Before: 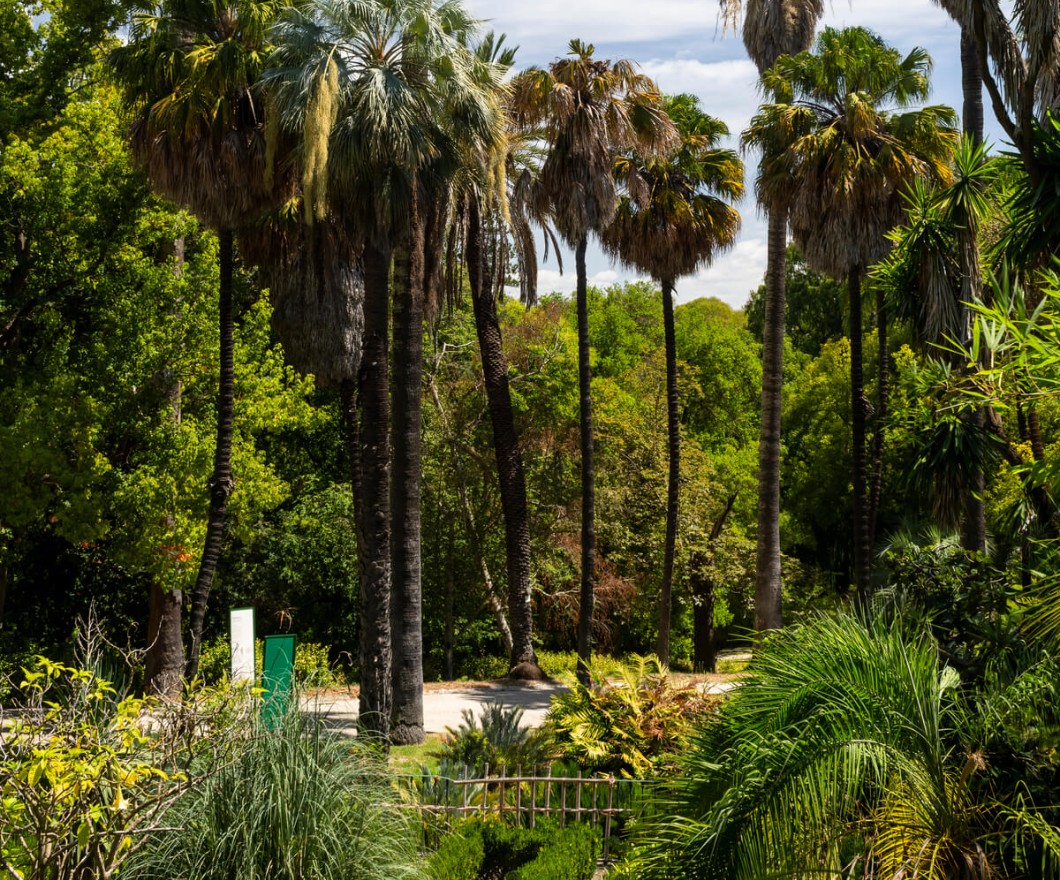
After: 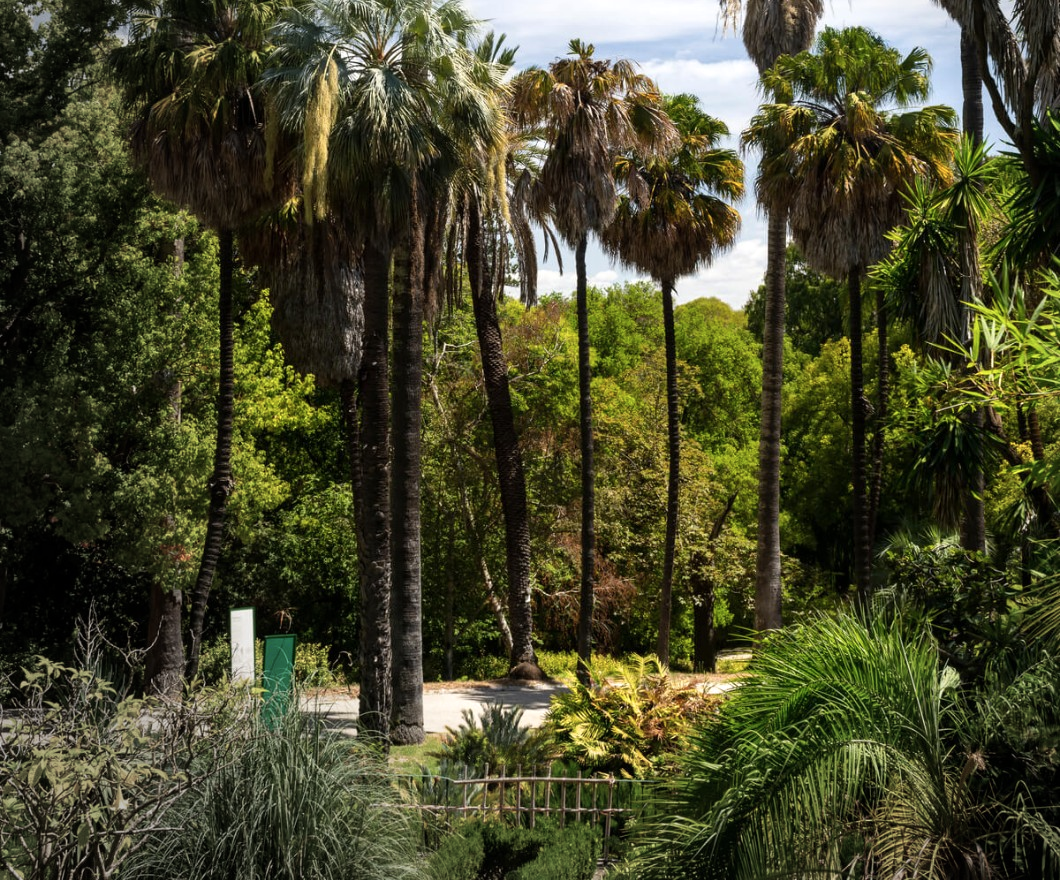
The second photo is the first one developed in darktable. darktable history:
vignetting: fall-off start 71.8%, center (0.218, -0.236)
shadows and highlights: shadows -13.17, white point adjustment 4.01, highlights 28.12
color zones: curves: ch1 [(0, 0.469) (0.01, 0.469) (0.12, 0.446) (0.248, 0.469) (0.5, 0.5) (0.748, 0.5) (0.99, 0.469) (1, 0.469)]
